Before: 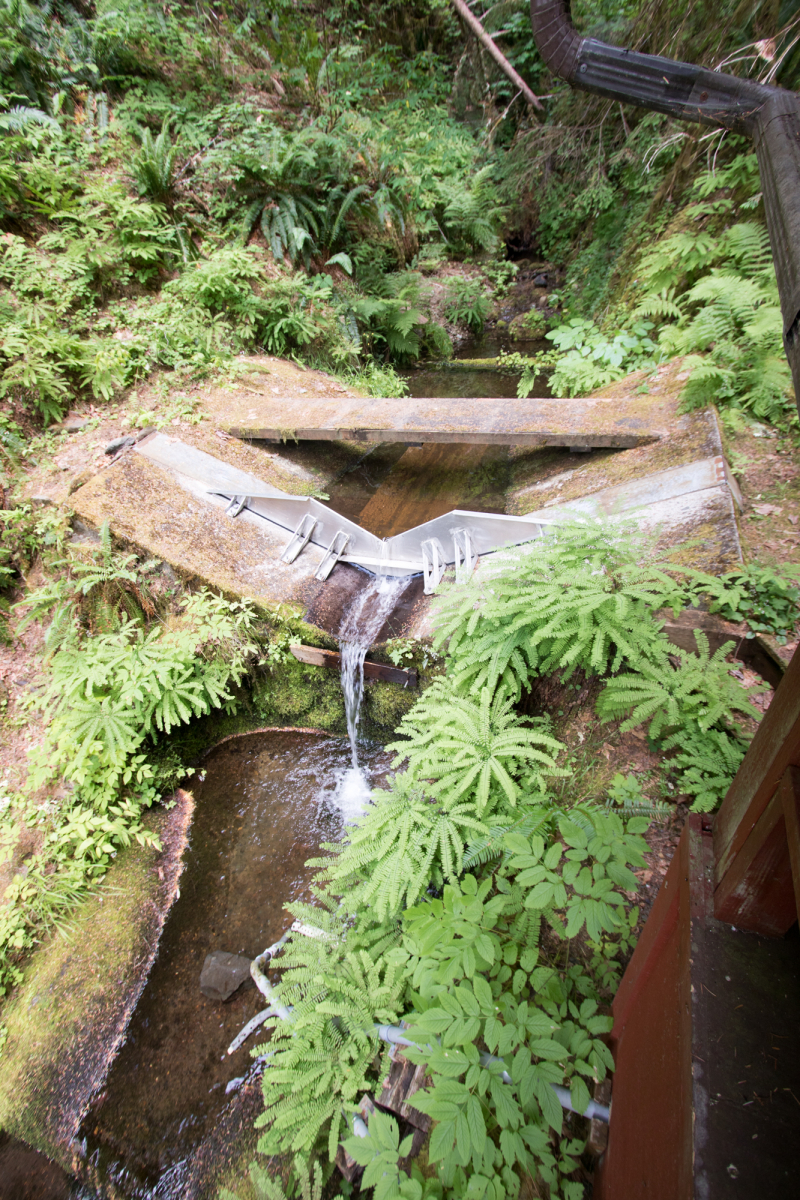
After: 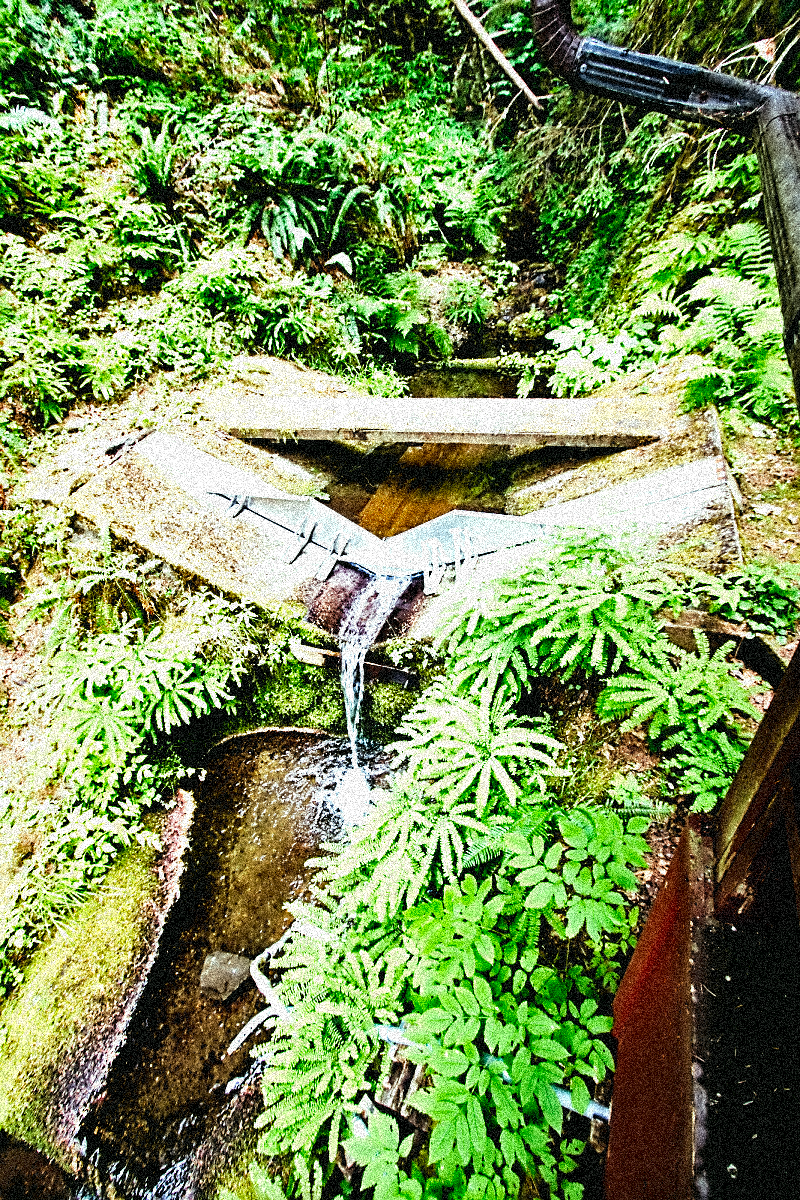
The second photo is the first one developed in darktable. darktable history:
vibrance: vibrance 100%
shadows and highlights: shadows 4.1, highlights -17.6, soften with gaussian
local contrast: mode bilateral grid, contrast 44, coarseness 69, detail 214%, midtone range 0.2 | blend: blend mode normal, opacity 28%; mask: uniform (no mask)
sharpen: on, module defaults
tone curve: curves: ch0 [(0, 0) (0.004, 0.001) (0.133, 0.112) (0.325, 0.362) (0.832, 0.893) (1, 1)], color space Lab, linked channels, preserve colors none
color correction: highlights a* -7.33, highlights b* 1.26, shadows a* -3.55, saturation 1.4 | blend: blend mode normal, opacity 55%; mask: uniform (no mask)
base curve: curves: ch0 [(0, 0) (0.036, 0.025) (0.121, 0.166) (0.206, 0.329) (0.605, 0.79) (1, 1)], preserve colors none
grain: coarseness 3.75 ISO, strength 100%, mid-tones bias 0% | blend: blend mode normal, opacity 17%; mask: uniform (no mask)
velvia: strength 30%
contrast equalizer: octaves 7, y [[0.5, 0.542, 0.583, 0.625, 0.667, 0.708], [0.5 ×6], [0.5 ×6], [0, 0.033, 0.067, 0.1, 0.133, 0.167], [0, 0.05, 0.1, 0.15, 0.2, 0.25]]
contrast brightness saturation: contrast 0.11, saturation -0.17
